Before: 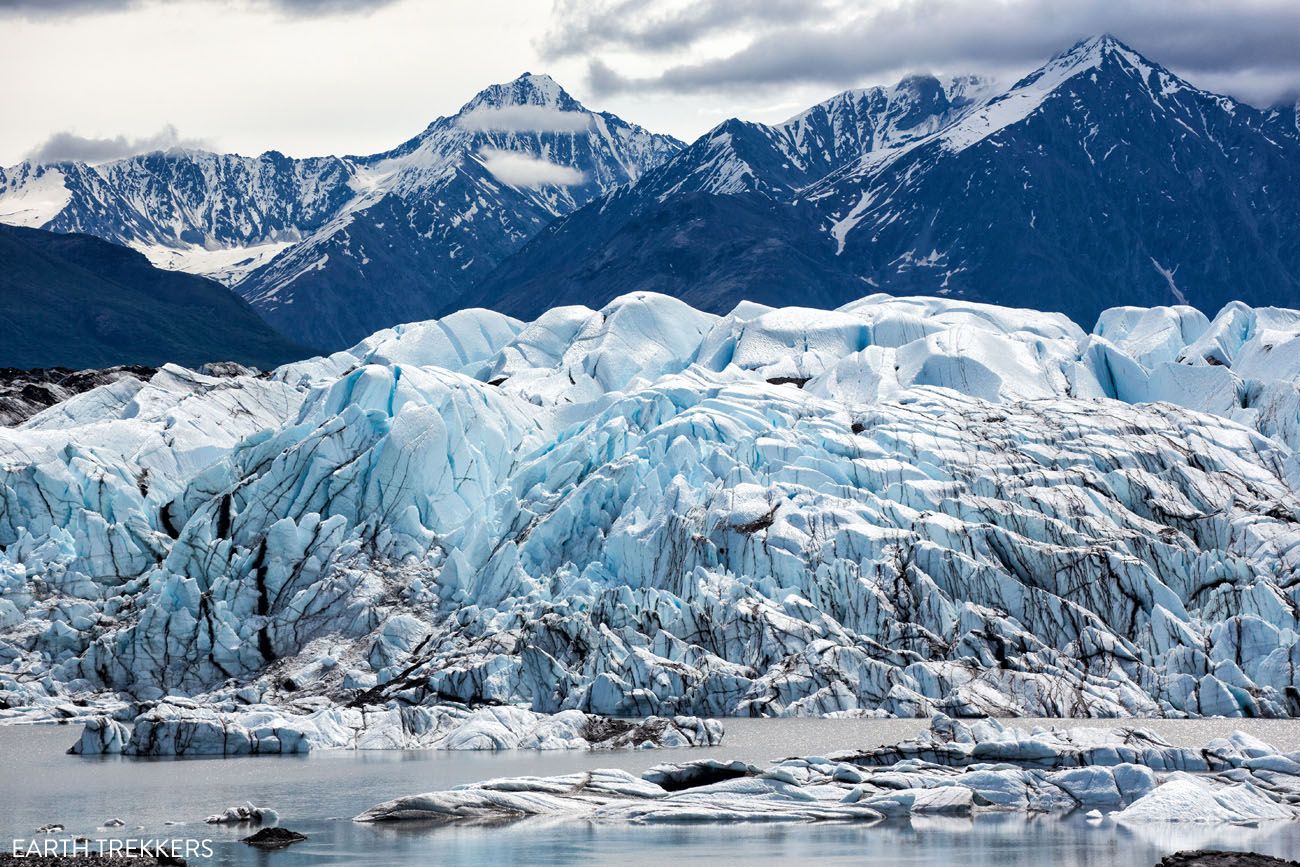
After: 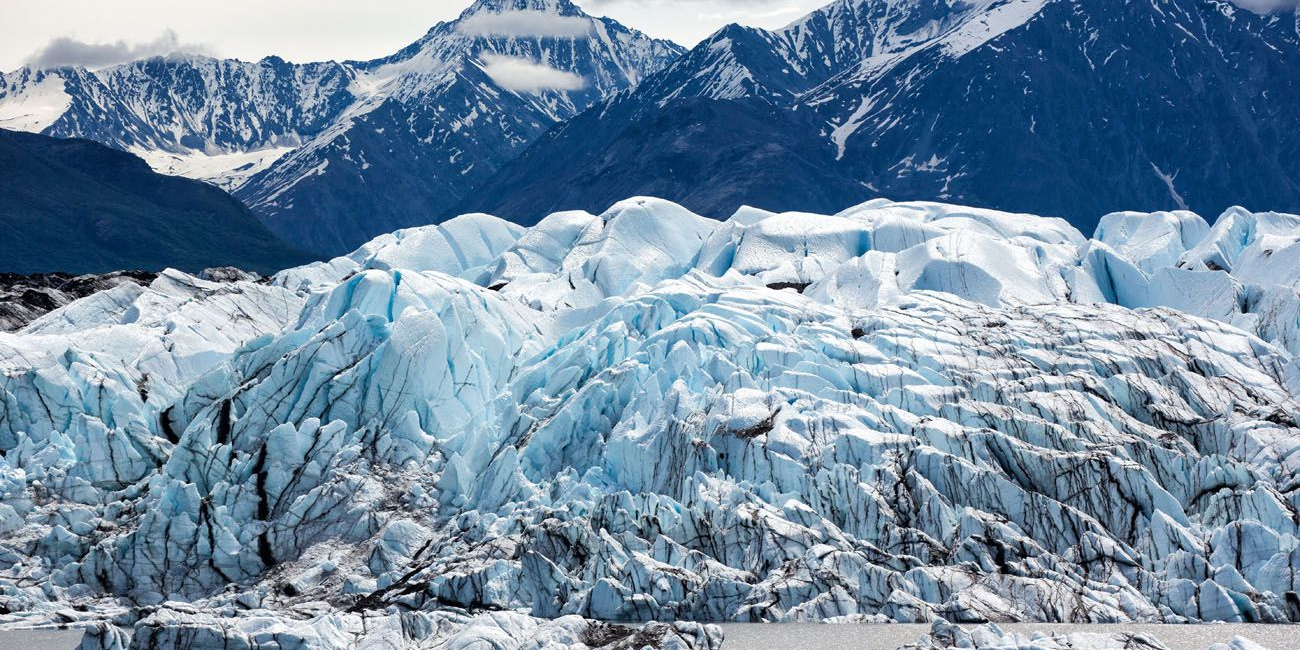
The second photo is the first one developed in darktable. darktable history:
contrast equalizer: octaves 7, y [[0.5, 0.5, 0.468, 0.5, 0.5, 0.5], [0.5 ×6], [0.5 ×6], [0 ×6], [0 ×6]], mix 0.132
crop: top 11.021%, bottom 13.956%
